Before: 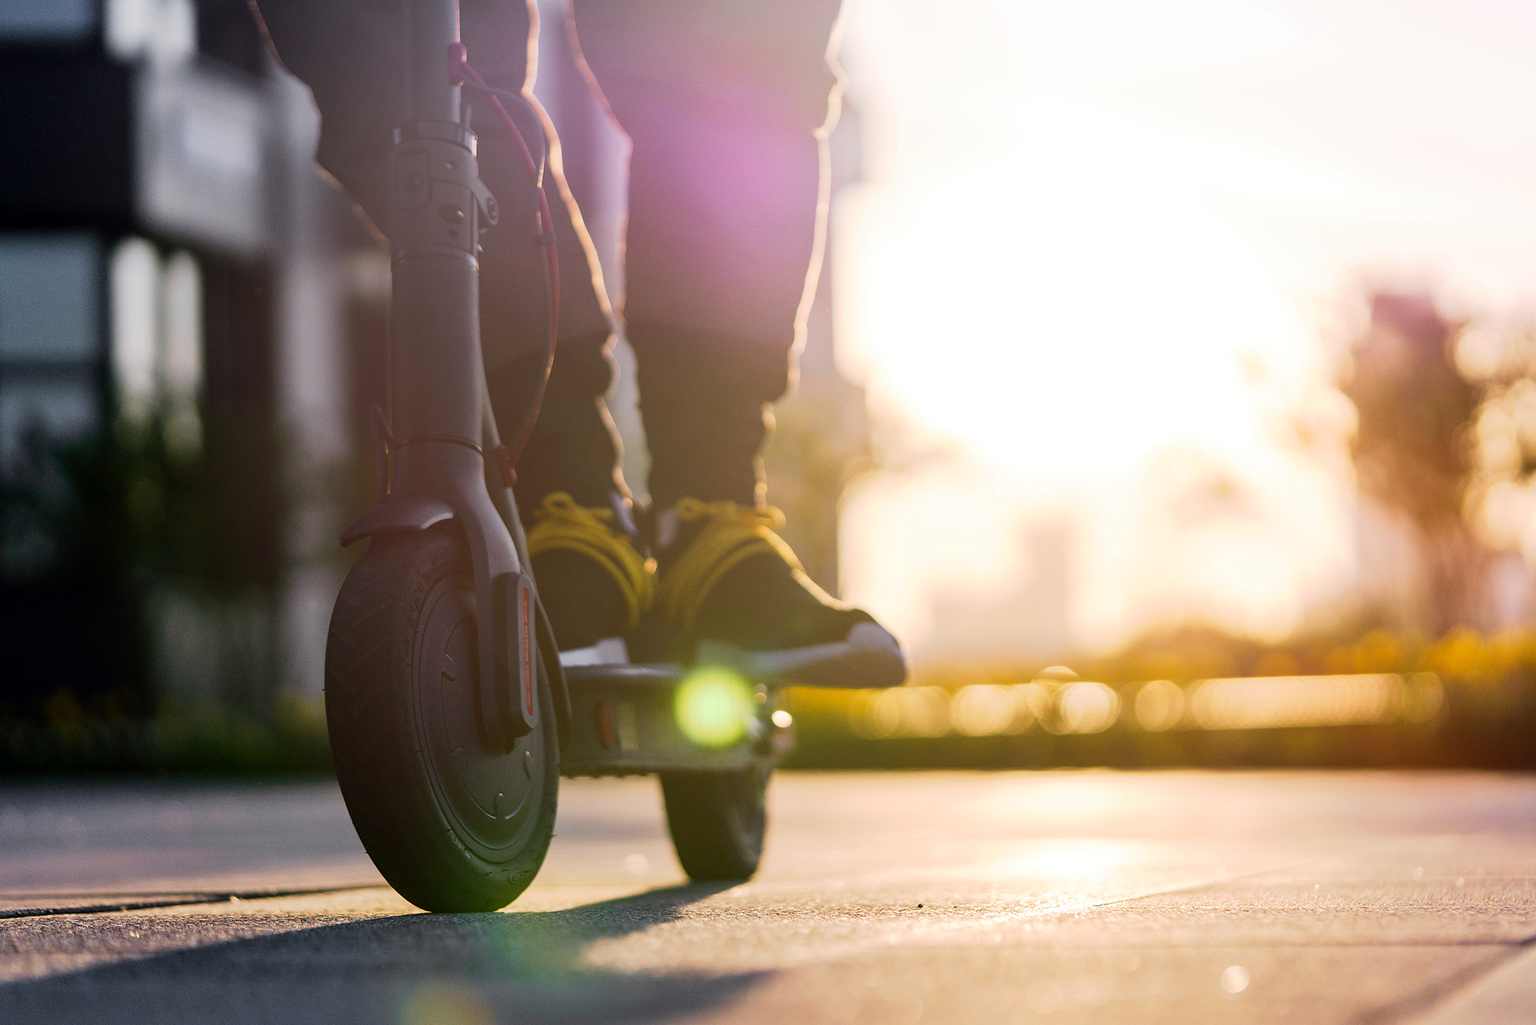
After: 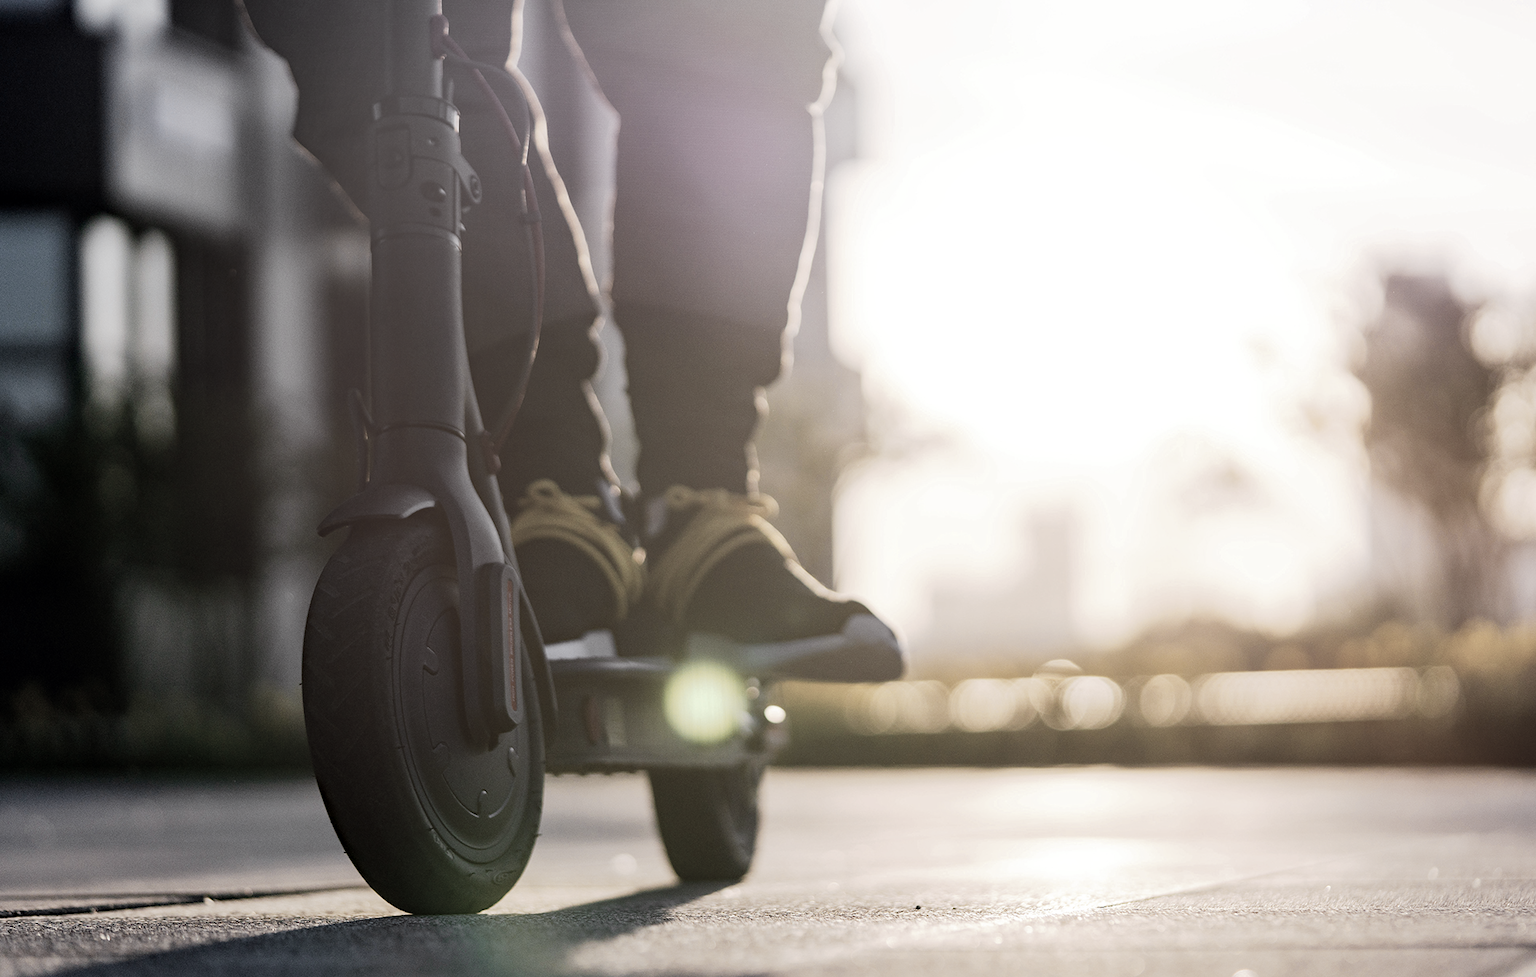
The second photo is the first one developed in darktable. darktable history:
crop: left 2.195%, top 2.84%, right 1.125%, bottom 4.939%
haze removal: compatibility mode true, adaptive false
color zones: curves: ch1 [(0.238, 0.163) (0.476, 0.2) (0.733, 0.322) (0.848, 0.134)]
